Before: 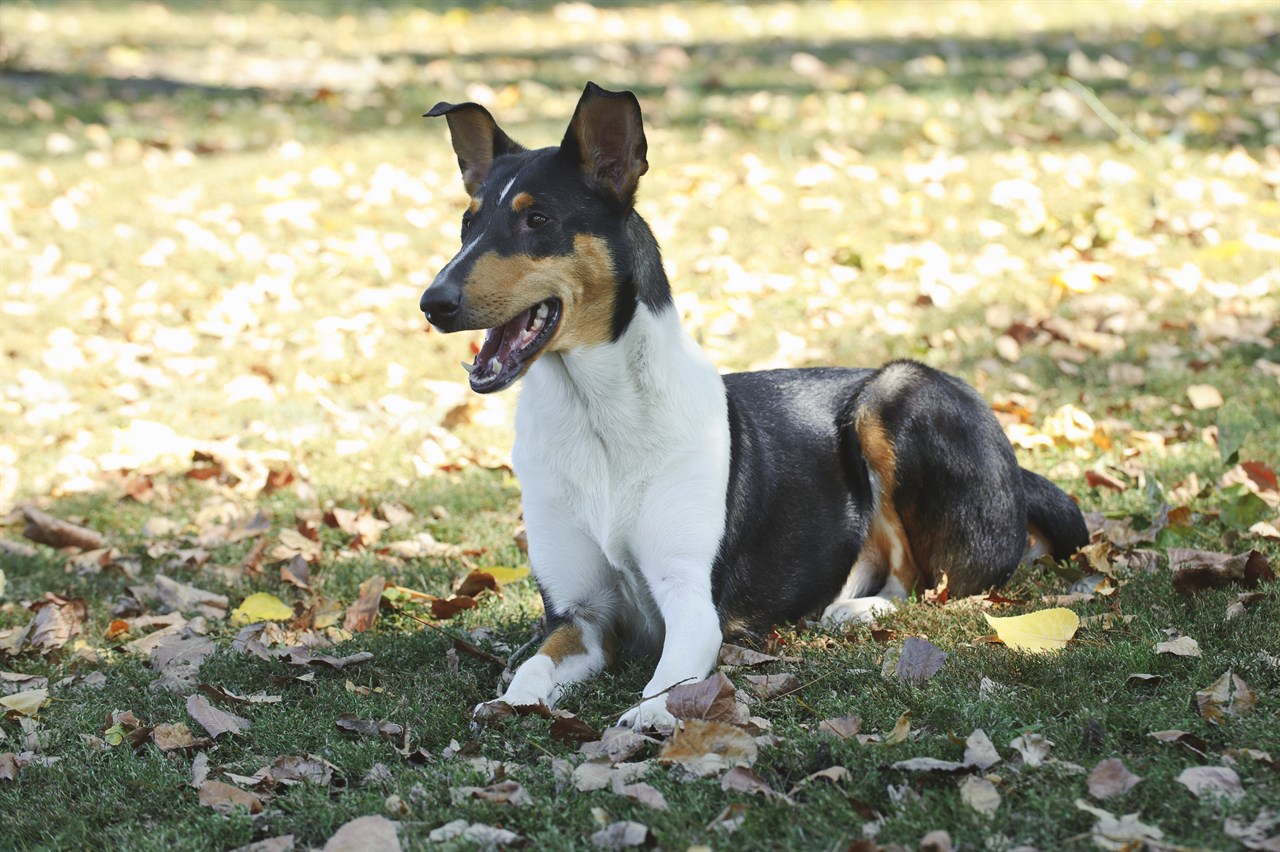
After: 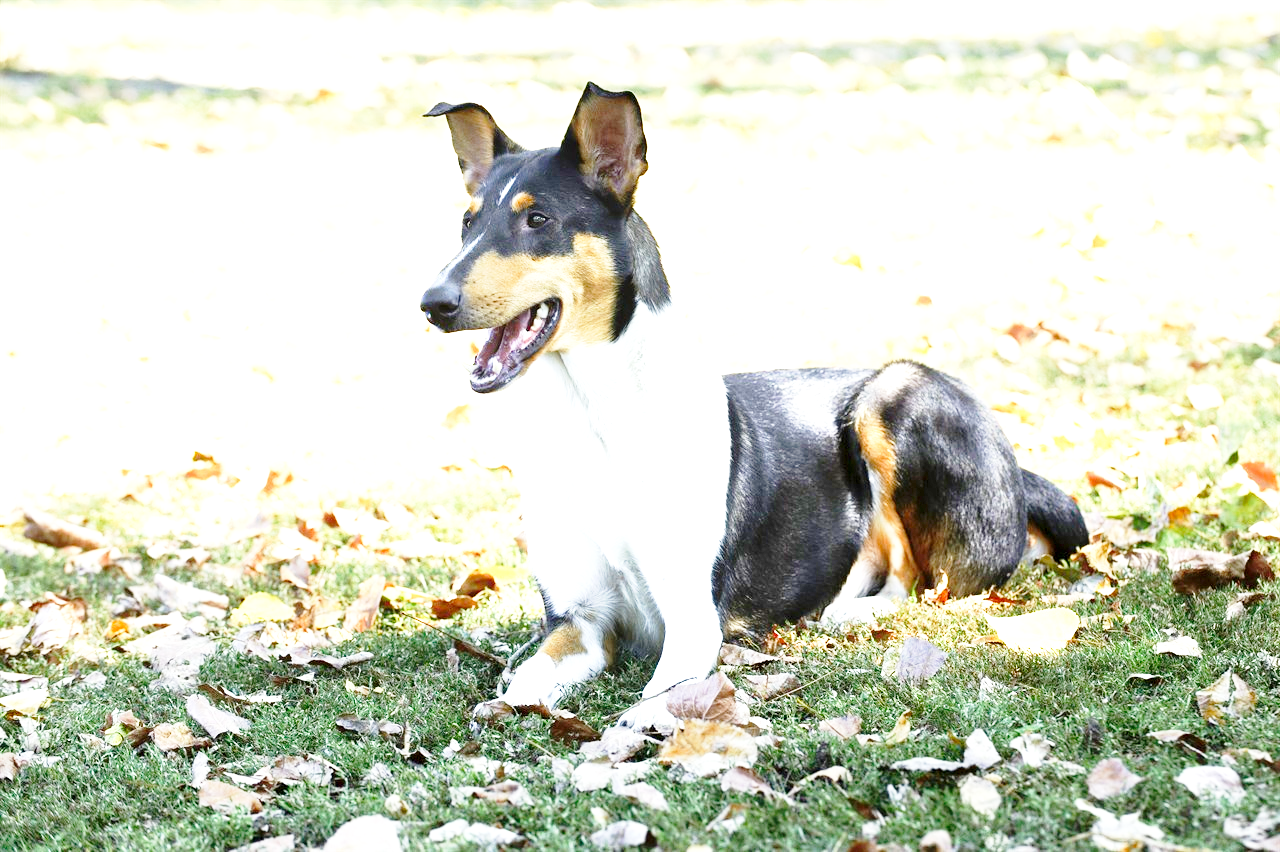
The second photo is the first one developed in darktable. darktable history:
exposure: black level correction 0.009, exposure 1.425 EV, compensate highlight preservation false
base curve: curves: ch0 [(0, 0) (0.028, 0.03) (0.121, 0.232) (0.46, 0.748) (0.859, 0.968) (1, 1)], preserve colors none
